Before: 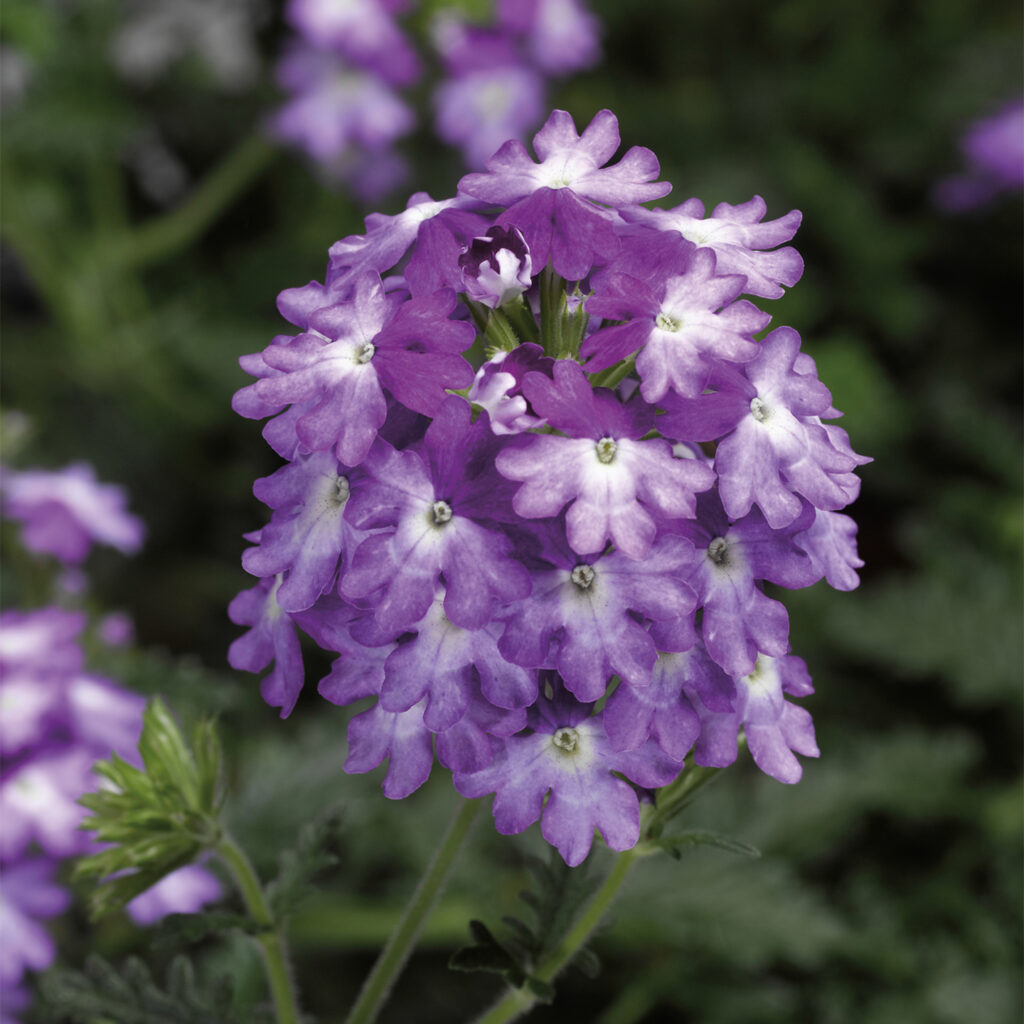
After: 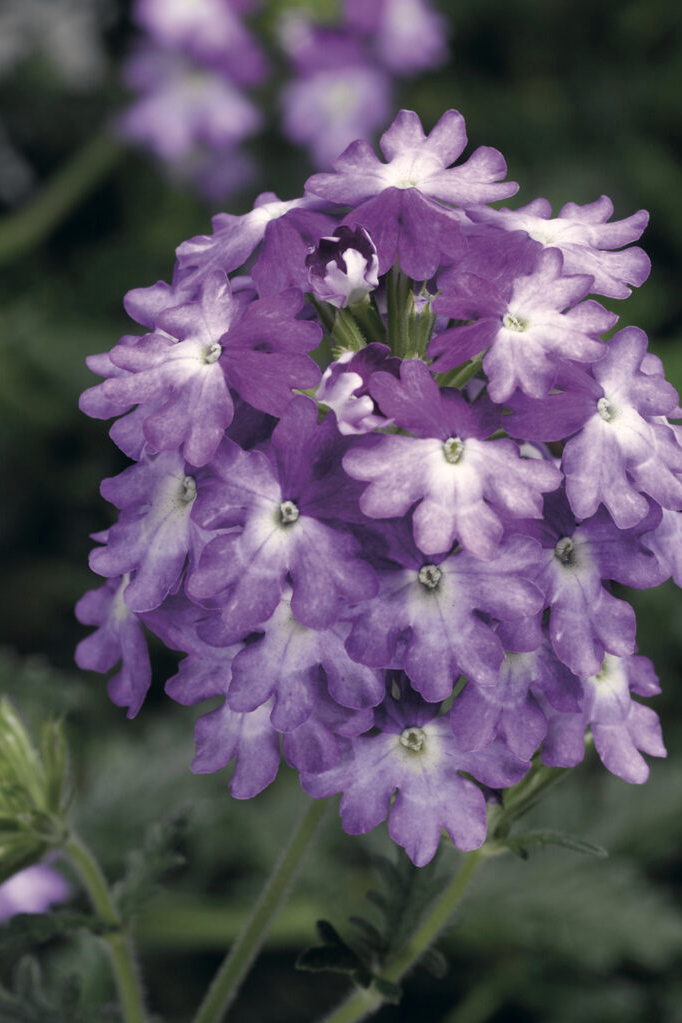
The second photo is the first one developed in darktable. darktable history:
color correction: highlights a* 2.74, highlights b* 5.02, shadows a* -2.72, shadows b* -4.91, saturation 0.767
crop and rotate: left 15.028%, right 18.354%
base curve: curves: ch0 [(0, 0) (0.283, 0.295) (1, 1)], preserve colors none
